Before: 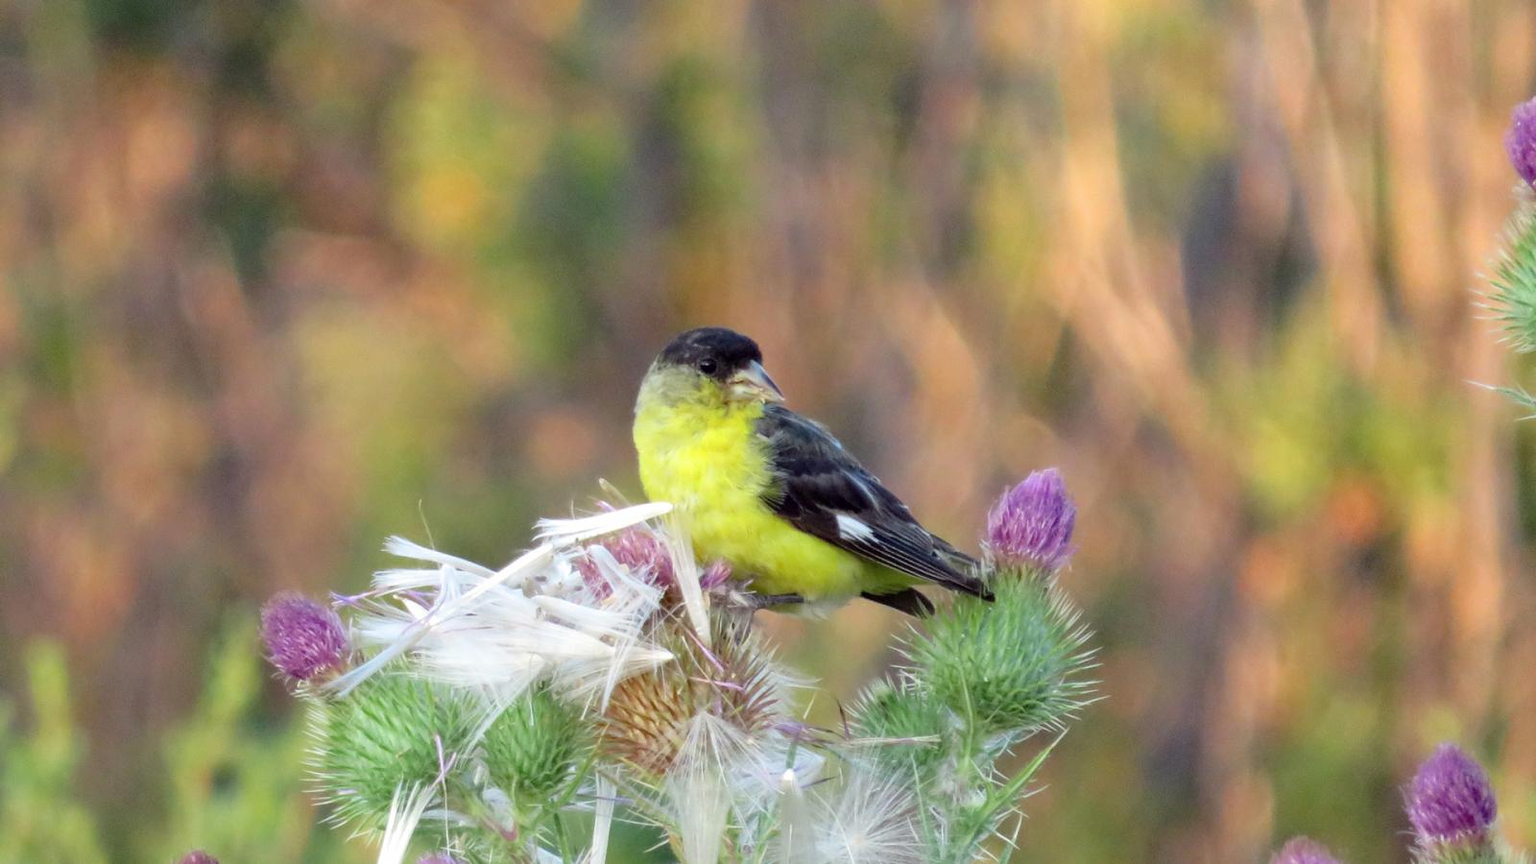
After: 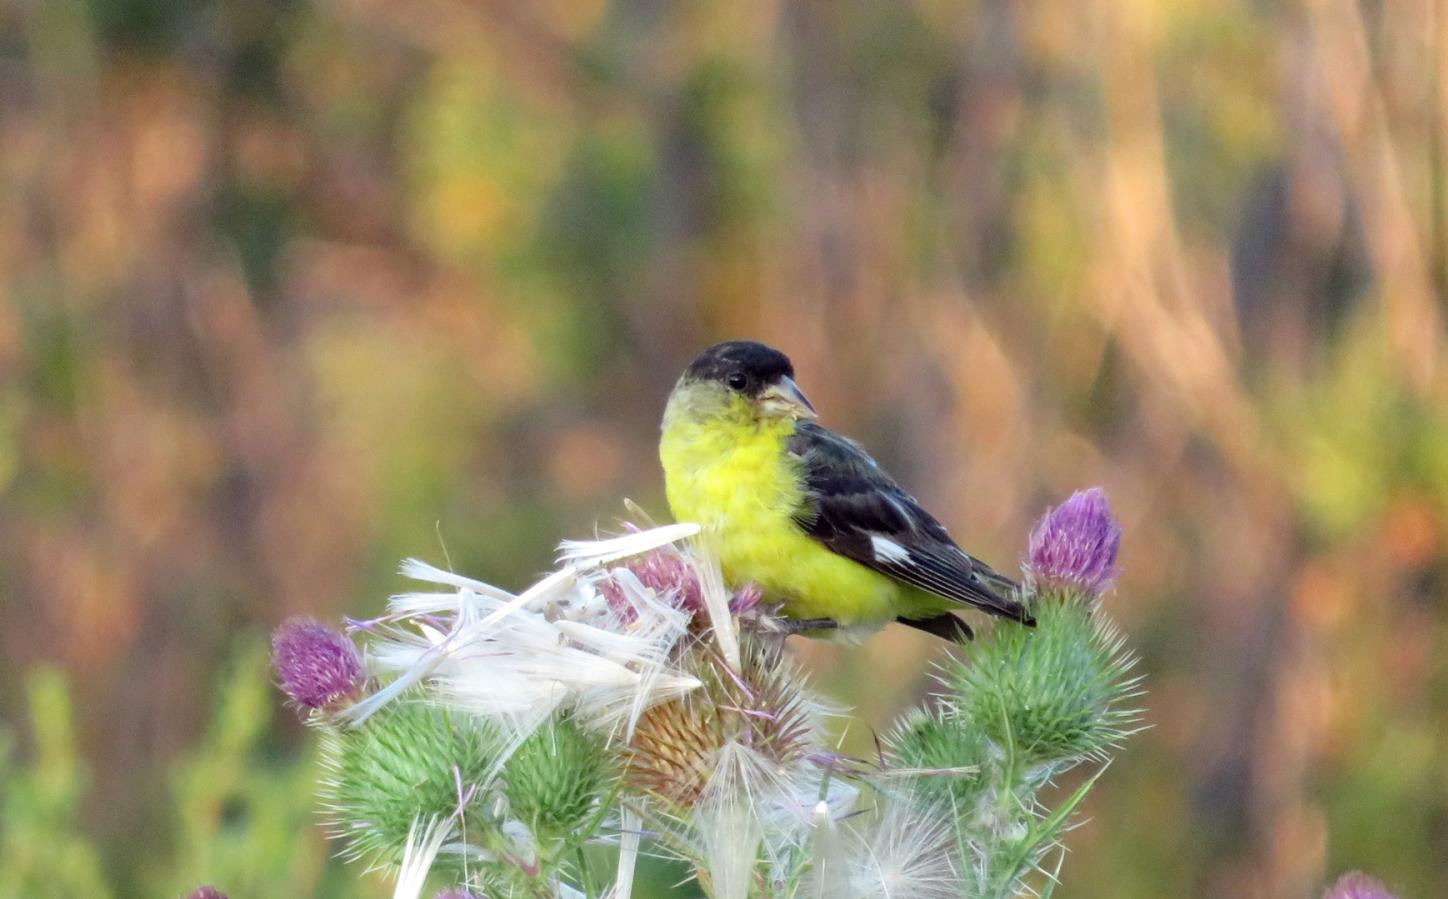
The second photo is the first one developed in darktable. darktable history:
crop: right 9.486%, bottom 0.017%
